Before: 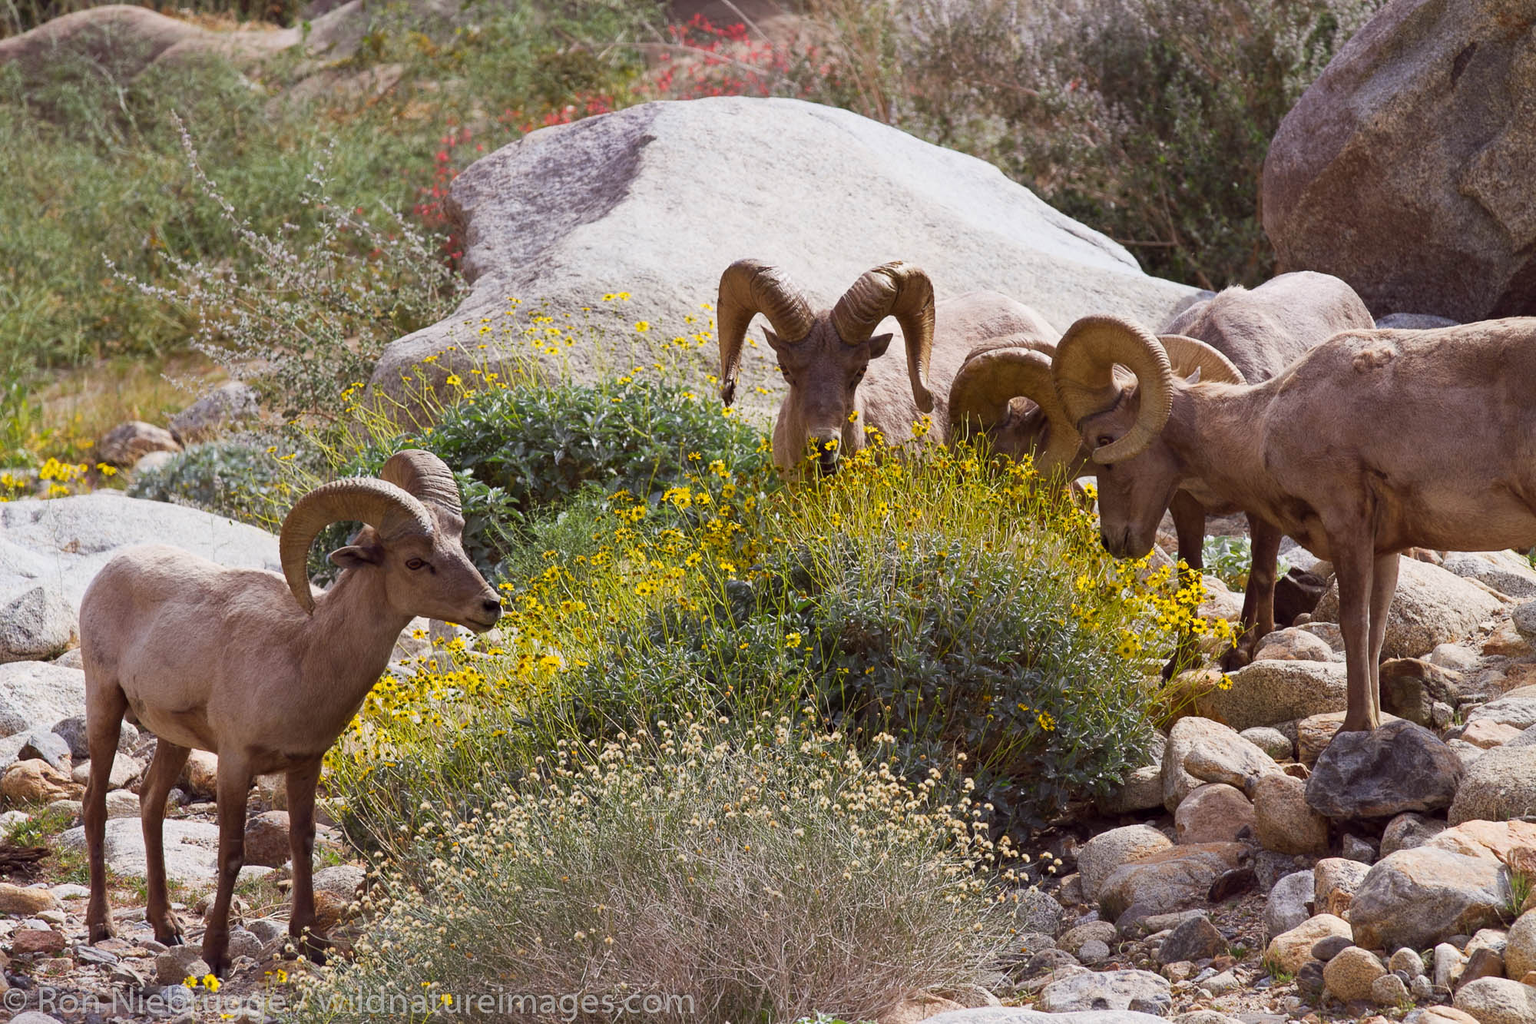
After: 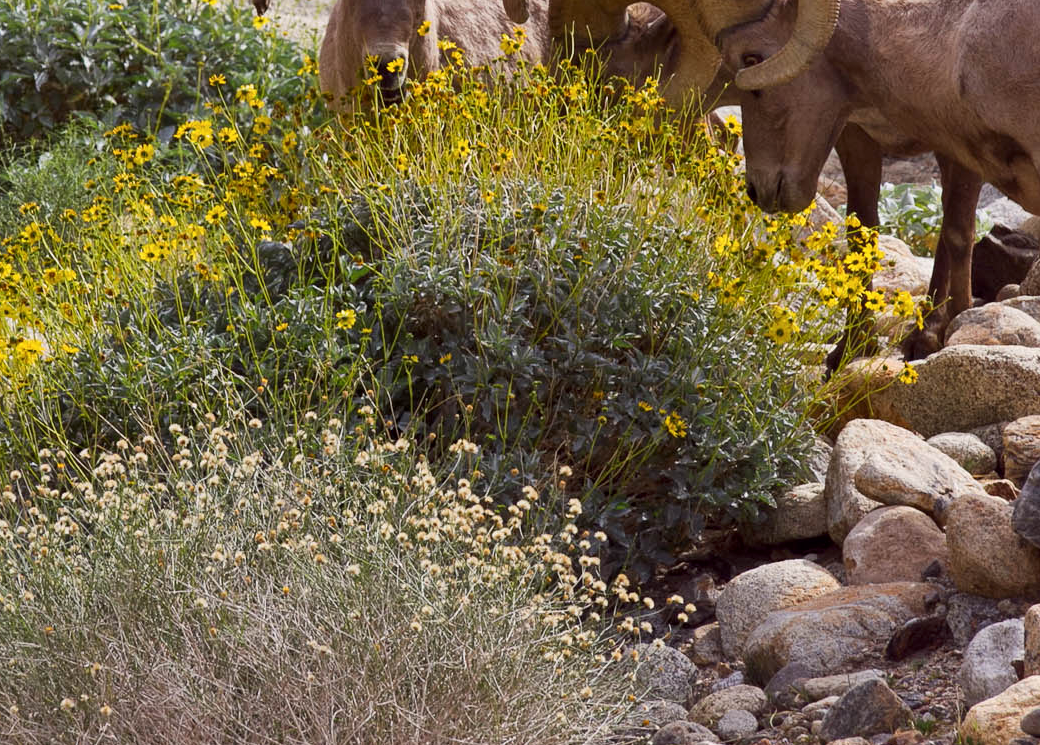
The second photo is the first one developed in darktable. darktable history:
local contrast: mode bilateral grid, contrast 20, coarseness 50, detail 121%, midtone range 0.2
crop: left 34.399%, top 38.598%, right 13.563%, bottom 5.477%
